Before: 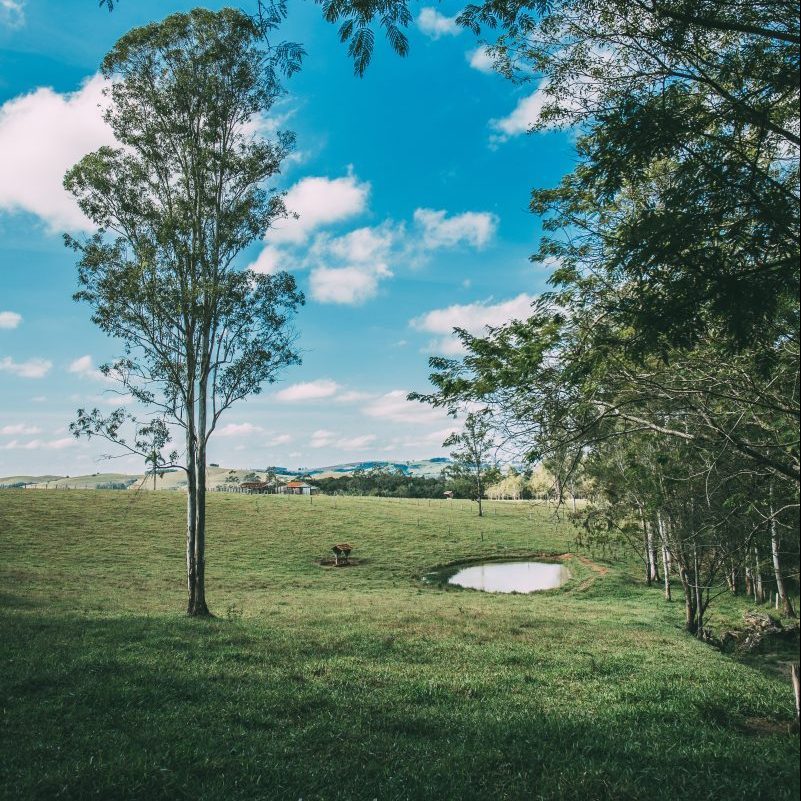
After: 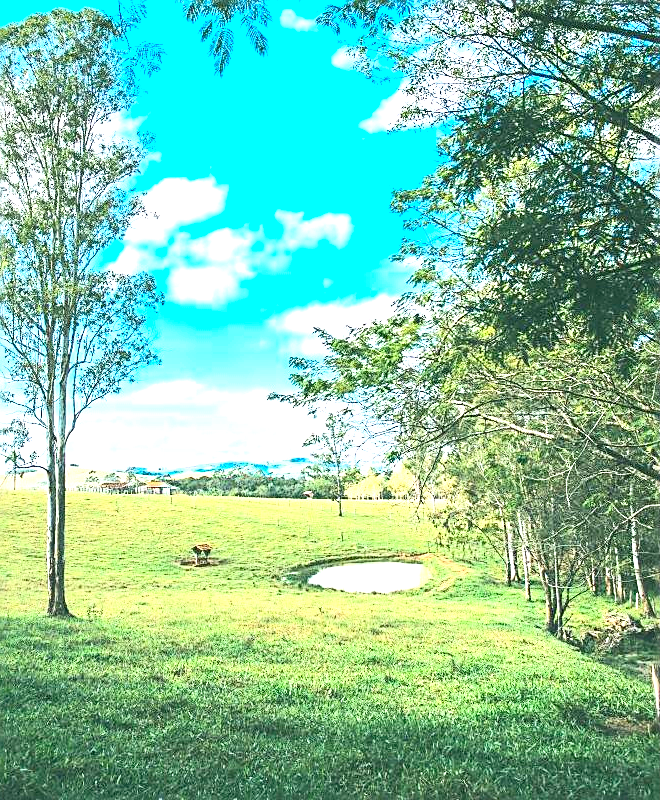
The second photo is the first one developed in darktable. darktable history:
exposure: black level correction 0.001, exposure 1.736 EV, compensate exposure bias true, compensate highlight preservation false
crop: left 17.549%, bottom 0.03%
sharpen: amount 0.598
contrast brightness saturation: contrast 0.241, brightness 0.256, saturation 0.37
